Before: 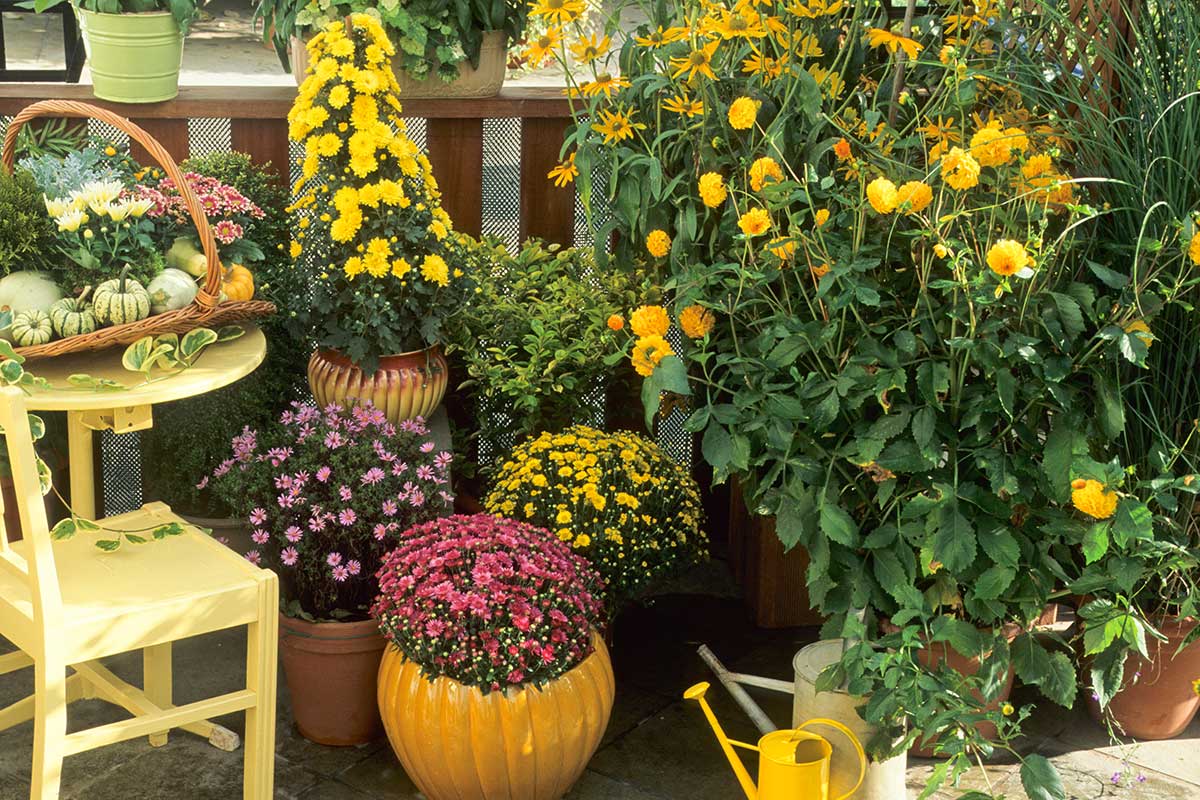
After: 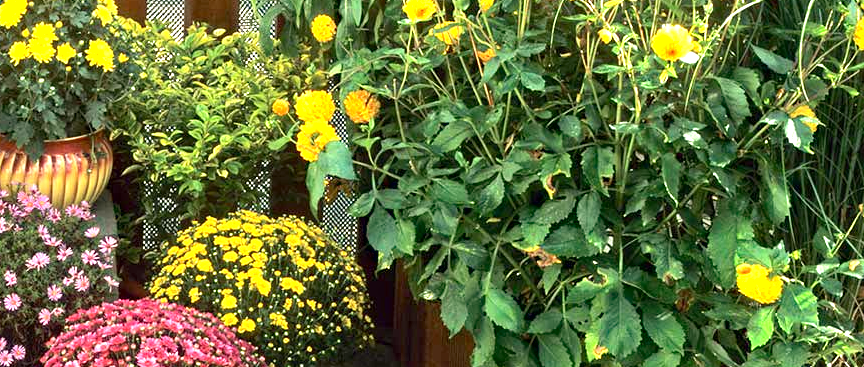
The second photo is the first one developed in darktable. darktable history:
exposure: exposure 1.25 EV, compensate exposure bias true, compensate highlight preservation false
crop and rotate: left 27.938%, top 27.046%, bottom 27.046%
local contrast: mode bilateral grid, contrast 20, coarseness 50, detail 120%, midtone range 0.2
haze removal: strength 0.29, distance 0.25, compatibility mode true, adaptive false
